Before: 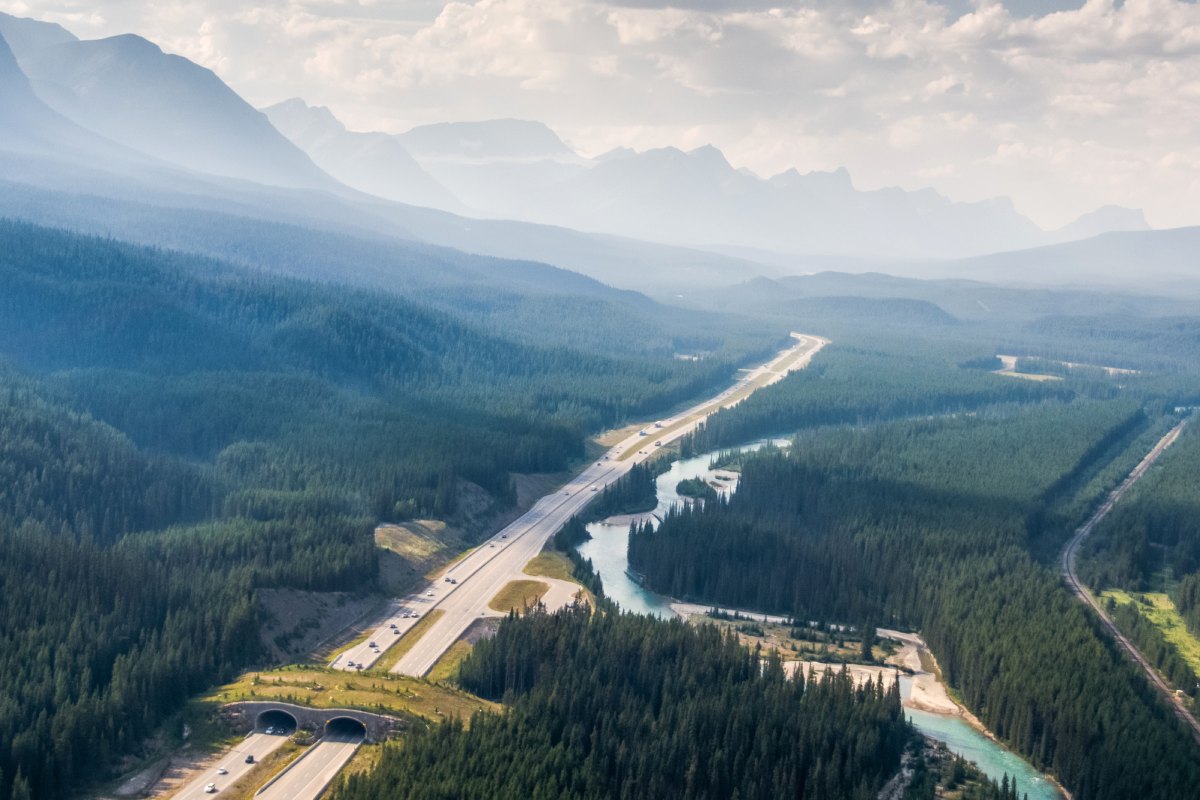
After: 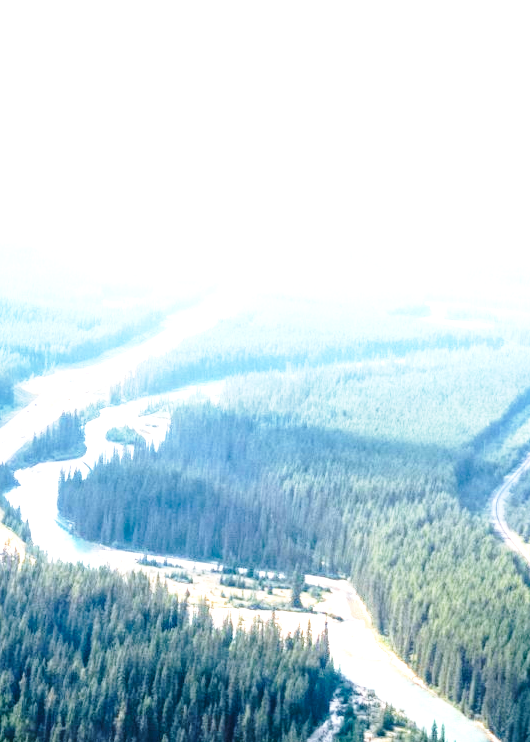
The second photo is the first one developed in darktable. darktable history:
exposure: black level correction 0, exposure 2.088 EV, compensate exposure bias true, compensate highlight preservation false
base curve: curves: ch0 [(0, 0) (0.028, 0.03) (0.121, 0.232) (0.46, 0.748) (0.859, 0.968) (1, 1)], preserve colors none
white balance: red 1.009, blue 1.027
crop: left 47.628%, top 6.643%, right 7.874%
